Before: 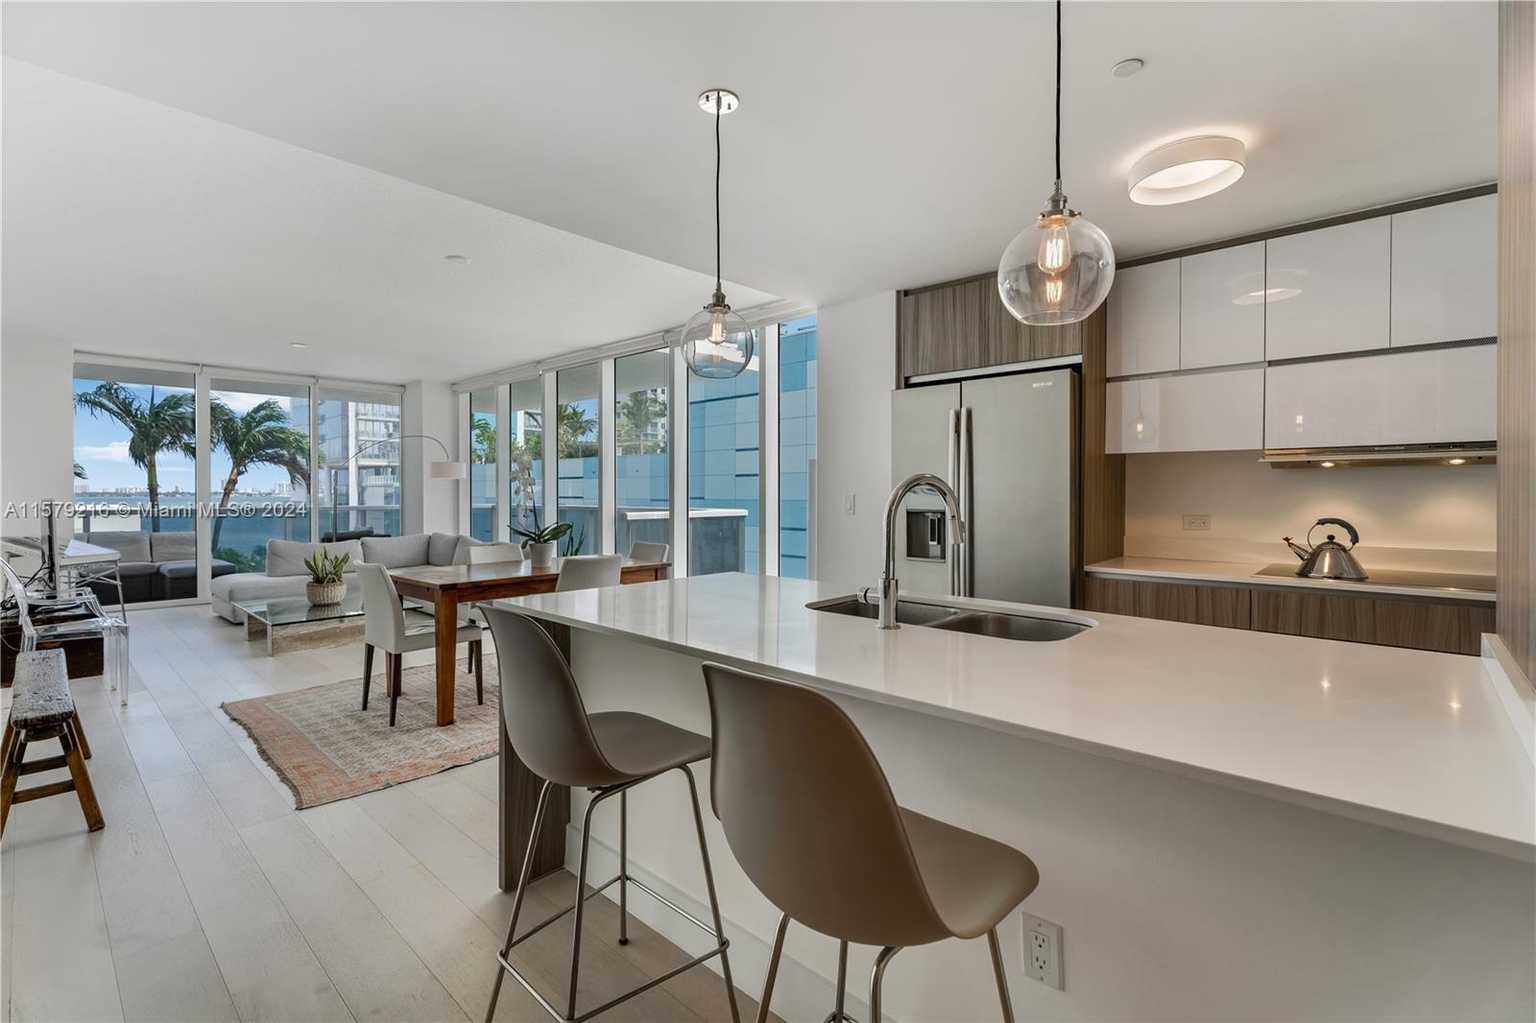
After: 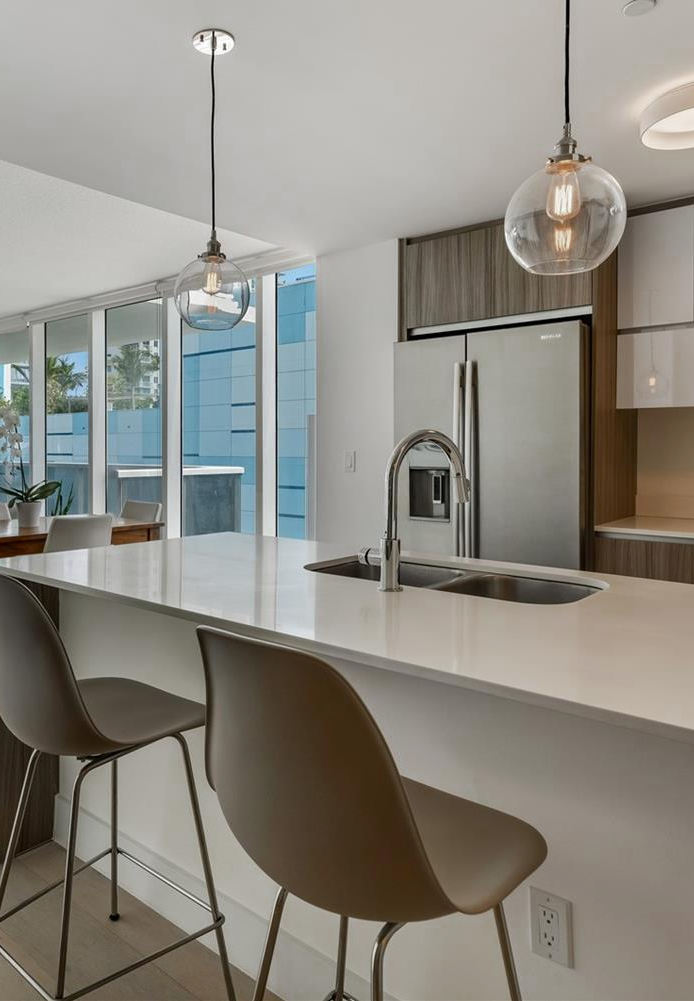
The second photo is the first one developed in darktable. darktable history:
crop: left 33.452%, top 6.025%, right 23.155%
color zones: curves: ch0 [(0.27, 0.396) (0.563, 0.504) (0.75, 0.5) (0.787, 0.307)]
